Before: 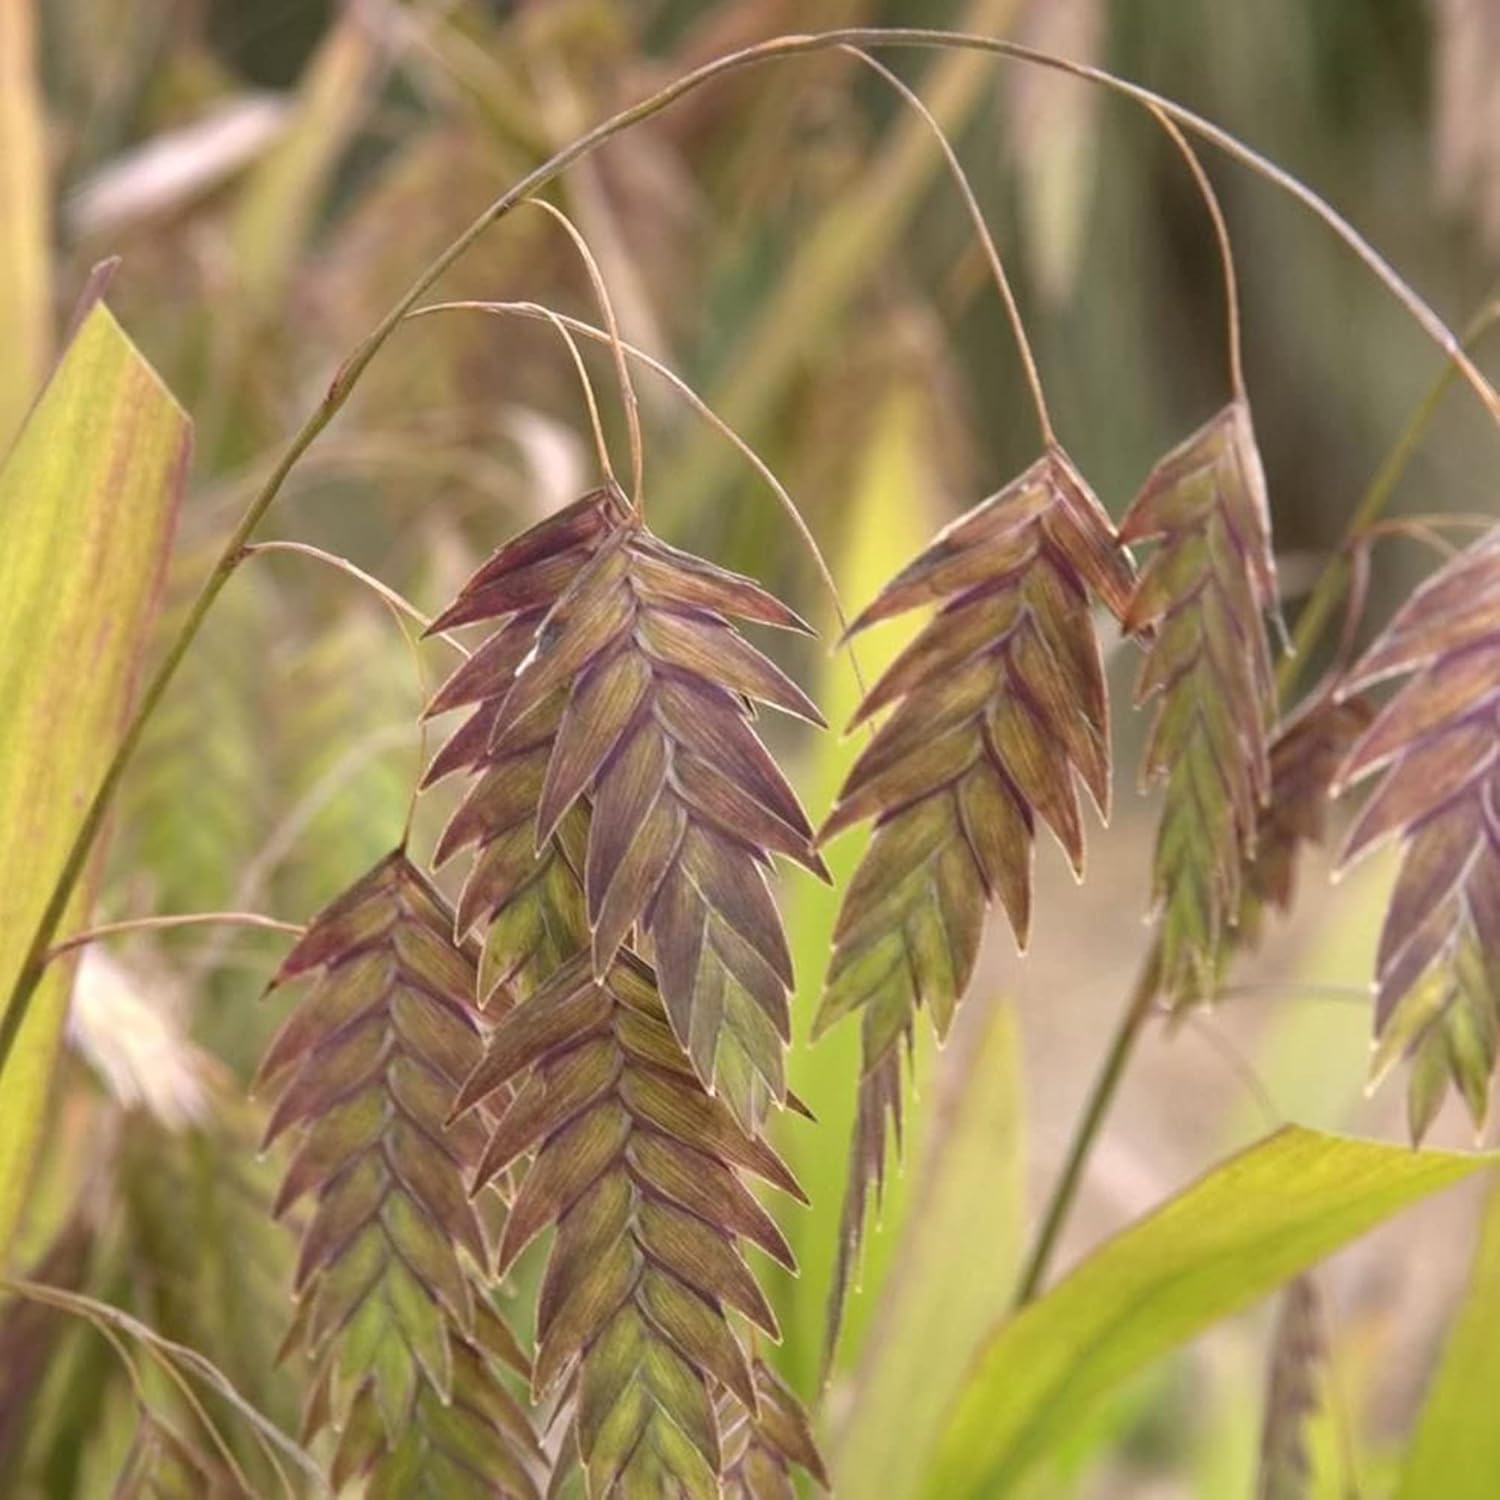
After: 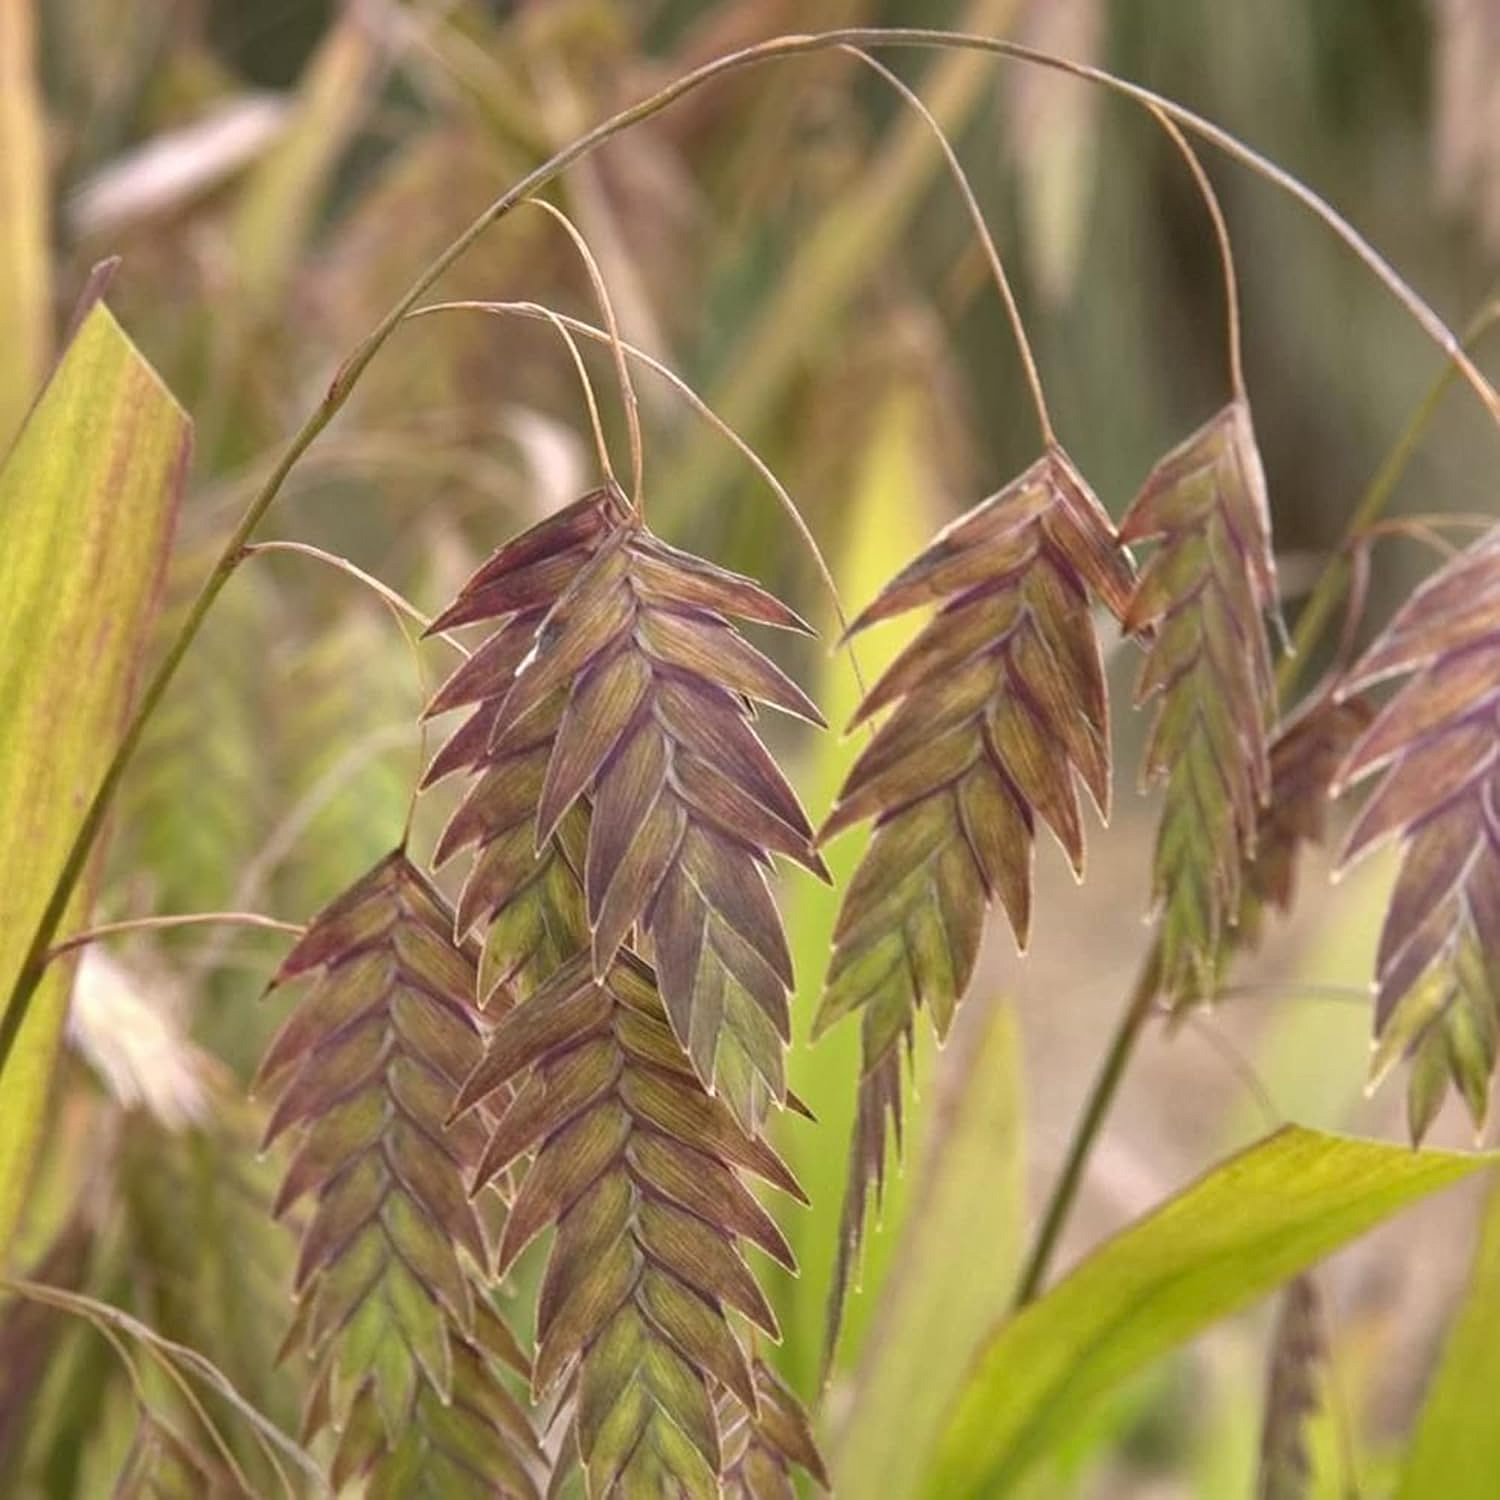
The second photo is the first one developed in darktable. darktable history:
sharpen: radius 1.272, amount 0.305, threshold 0
shadows and highlights: shadows 60, soften with gaussian
